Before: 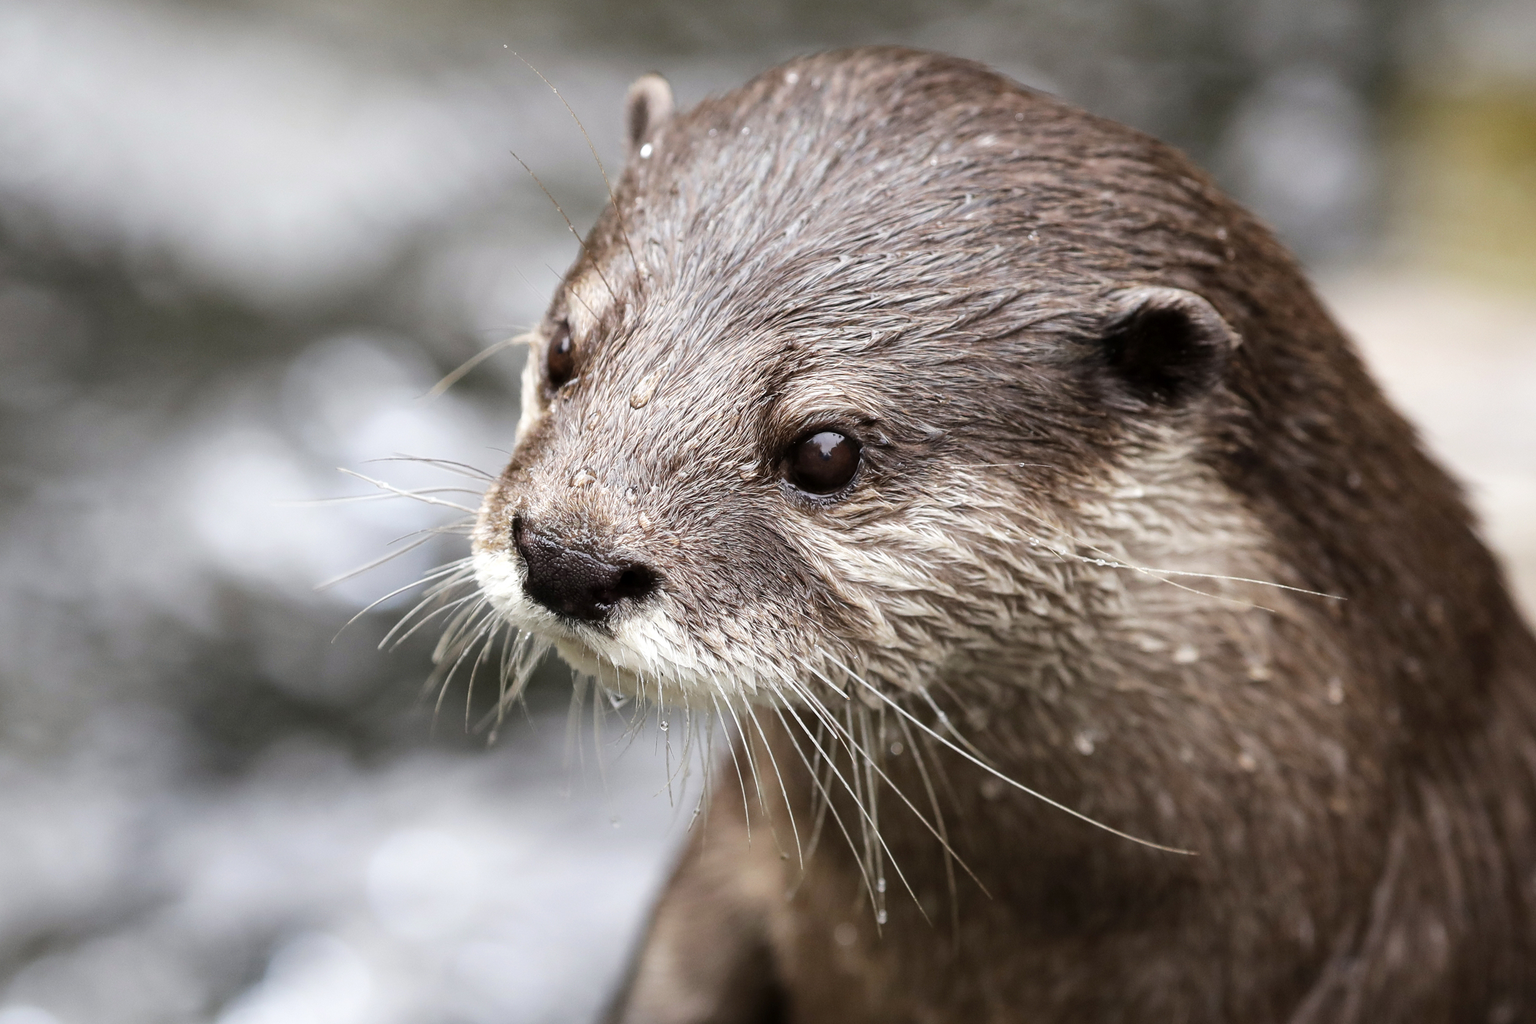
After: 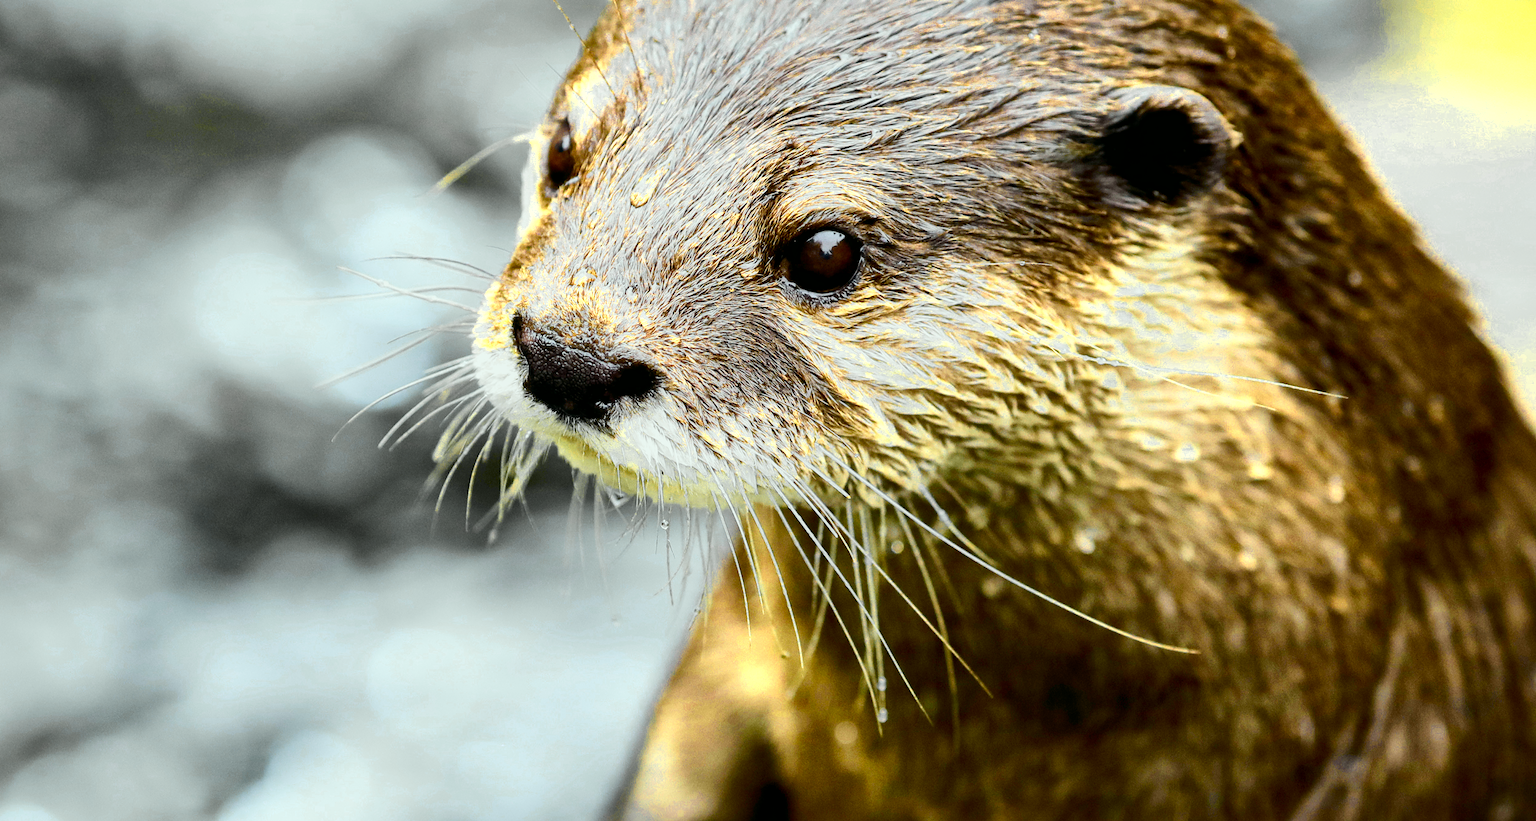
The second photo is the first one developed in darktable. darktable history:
crop and rotate: top 19.739%
color correction: highlights a* -7.41, highlights b* 0.922, shadows a* -3.04, saturation 1.41
tone curve: curves: ch0 [(0, 0.003) (0.113, 0.081) (0.207, 0.184) (0.515, 0.612) (0.712, 0.793) (0.984, 0.961)]; ch1 [(0, 0) (0.172, 0.123) (0.317, 0.272) (0.414, 0.382) (0.476, 0.479) (0.505, 0.498) (0.534, 0.534) (0.621, 0.65) (0.709, 0.764) (1, 1)]; ch2 [(0, 0) (0.411, 0.424) (0.505, 0.505) (0.521, 0.524) (0.537, 0.57) (0.65, 0.699) (1, 1)], color space Lab, independent channels, preserve colors none
local contrast: mode bilateral grid, contrast 19, coarseness 49, detail 138%, midtone range 0.2
color zones: curves: ch0 [(0.004, 0.306) (0.107, 0.448) (0.252, 0.656) (0.41, 0.398) (0.595, 0.515) (0.768, 0.628)]; ch1 [(0.07, 0.323) (0.151, 0.452) (0.252, 0.608) (0.346, 0.221) (0.463, 0.189) (0.61, 0.368) (0.735, 0.395) (0.921, 0.412)]; ch2 [(0, 0.476) (0.132, 0.512) (0.243, 0.512) (0.397, 0.48) (0.522, 0.376) (0.634, 0.536) (0.761, 0.46)]
